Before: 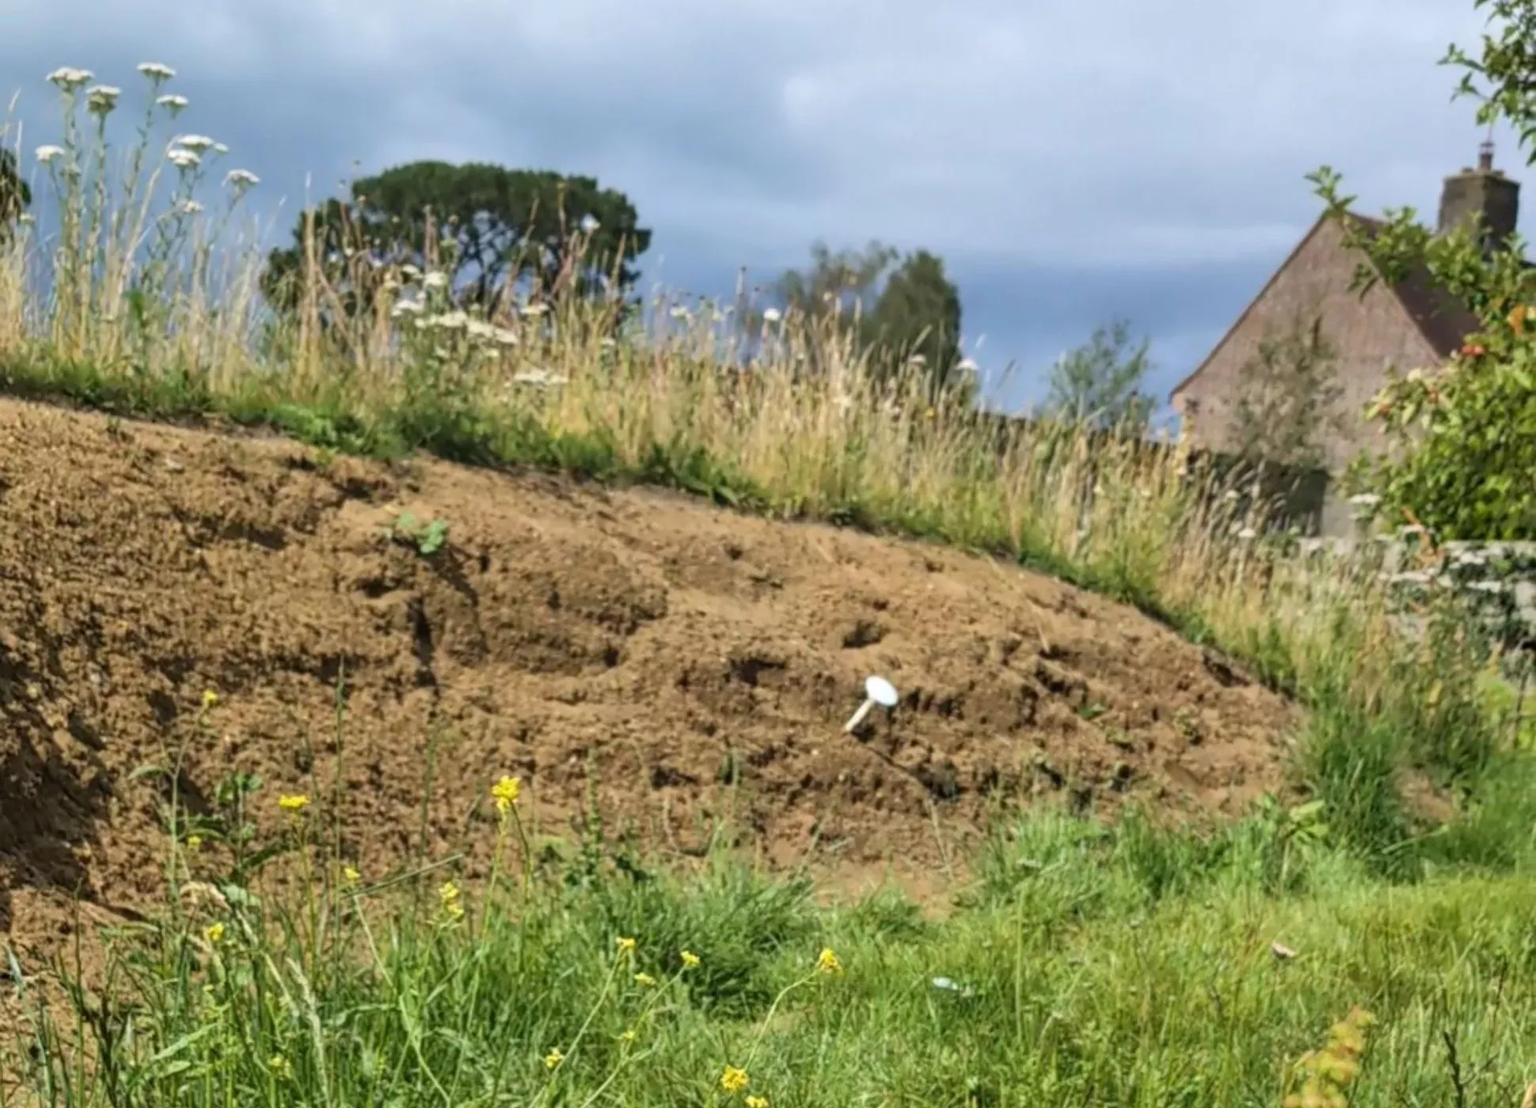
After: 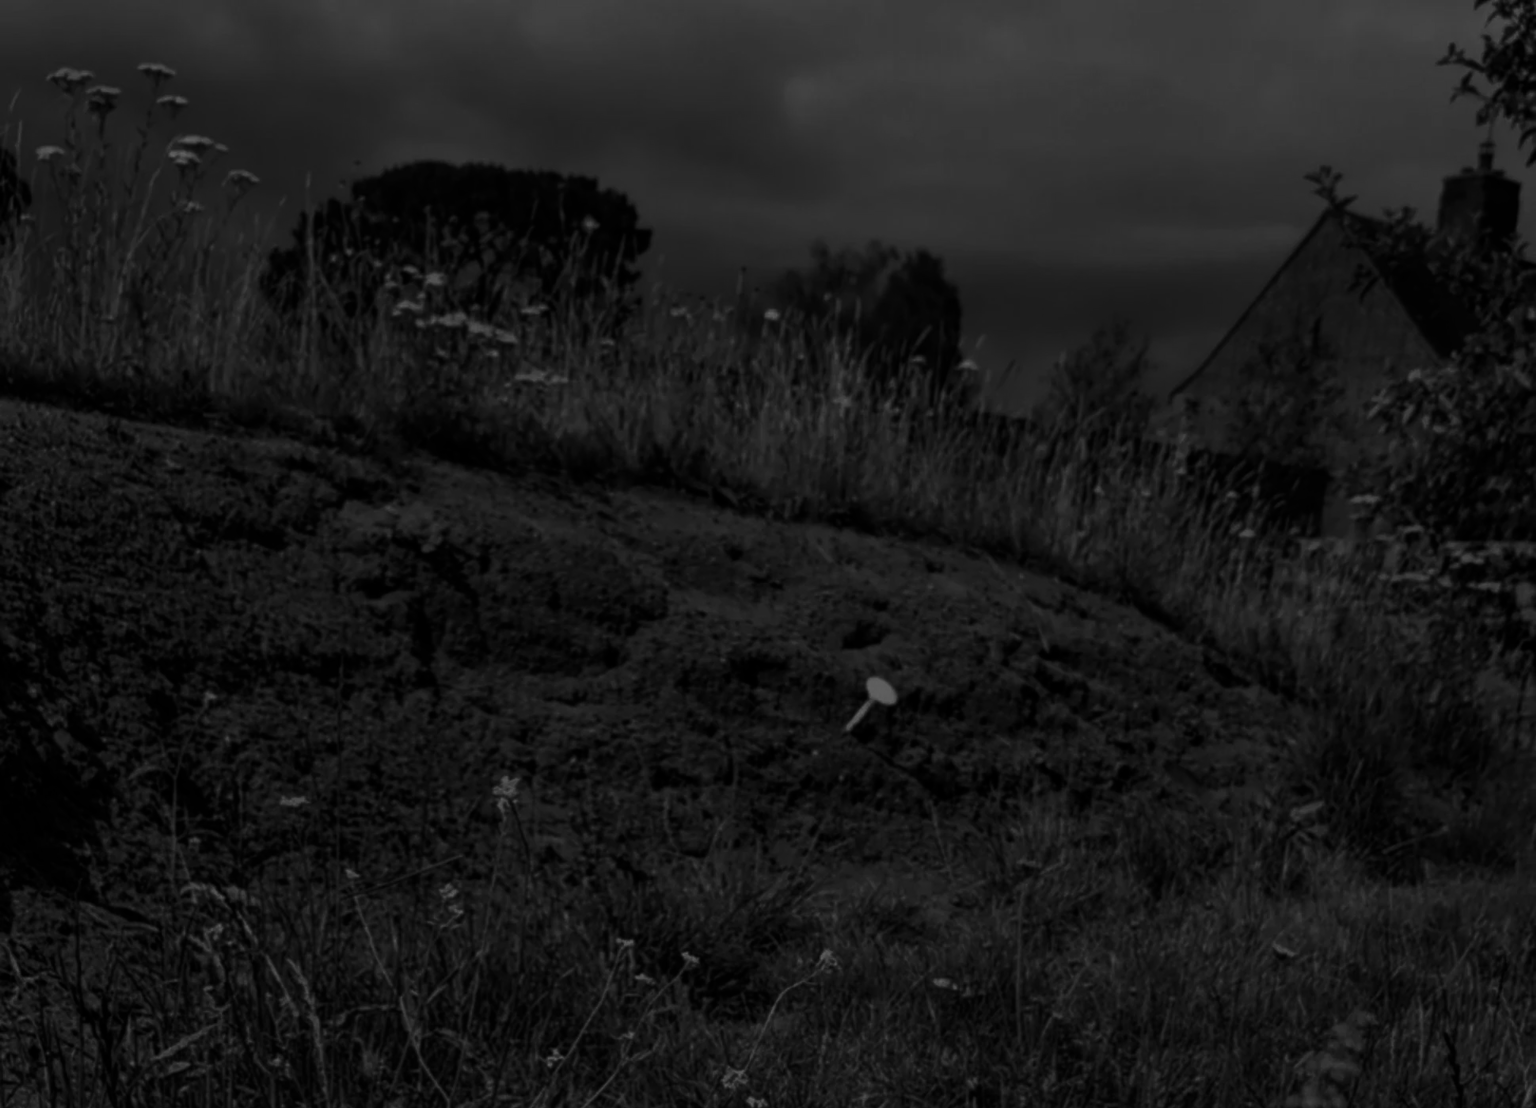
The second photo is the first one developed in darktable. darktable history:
contrast brightness saturation: contrast 0.02, brightness -1, saturation -1
exposure: black level correction -0.036, exposure -0.497 EV
